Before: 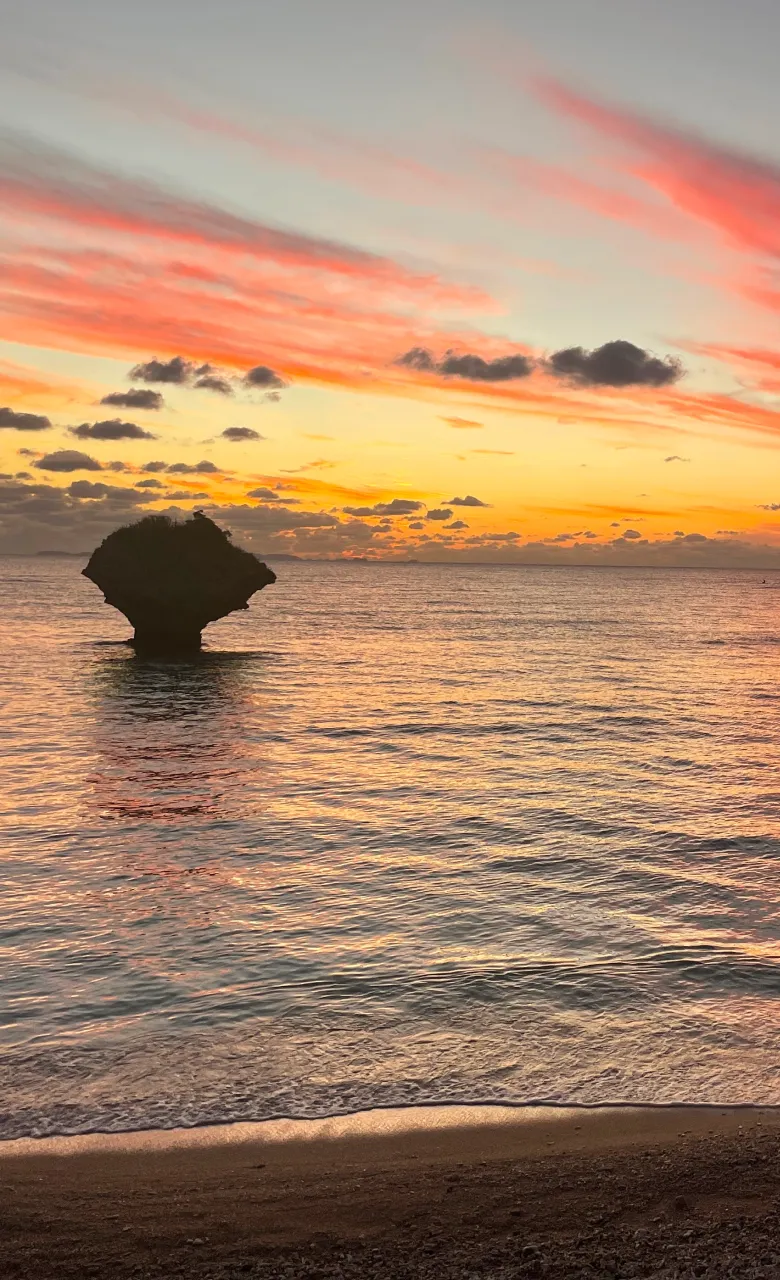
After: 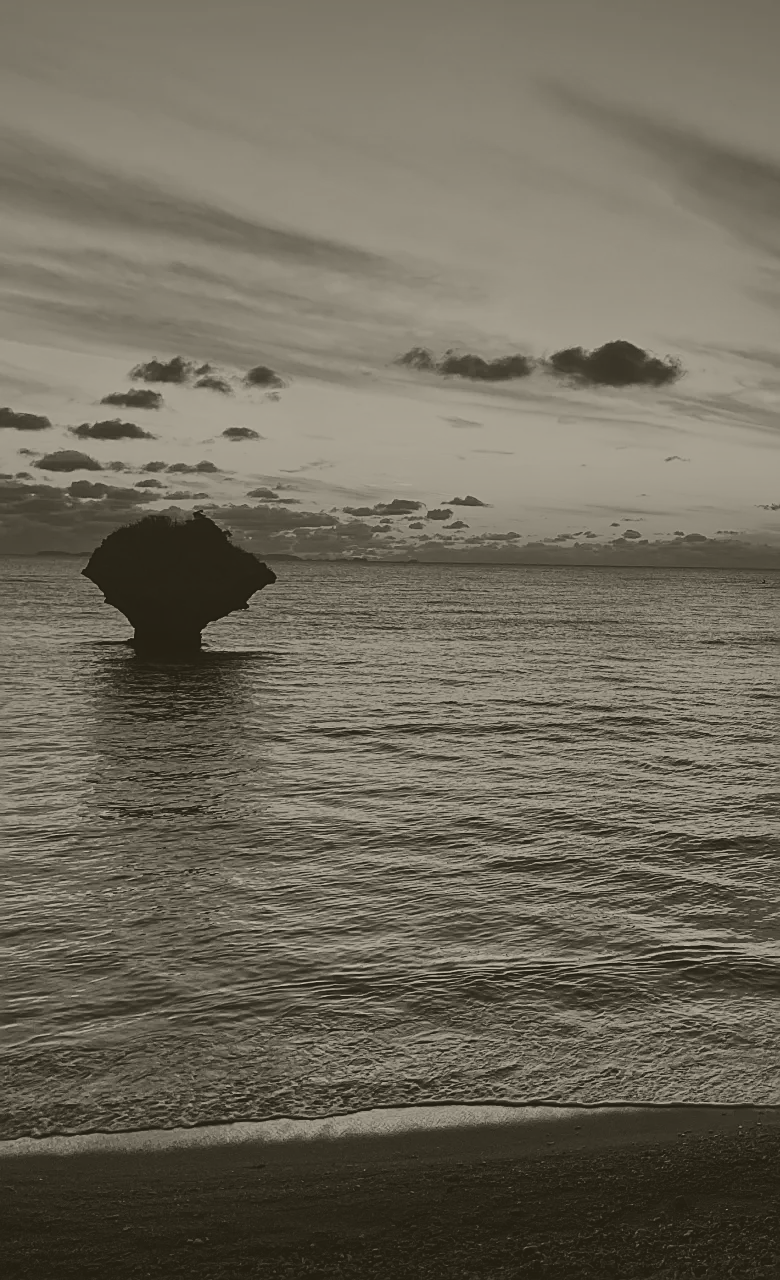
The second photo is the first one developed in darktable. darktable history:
colorize: hue 41.44°, saturation 22%, source mix 60%, lightness 10.61%
contrast brightness saturation: contrast 0.2, brightness -0.11, saturation 0.1
sharpen: on, module defaults
